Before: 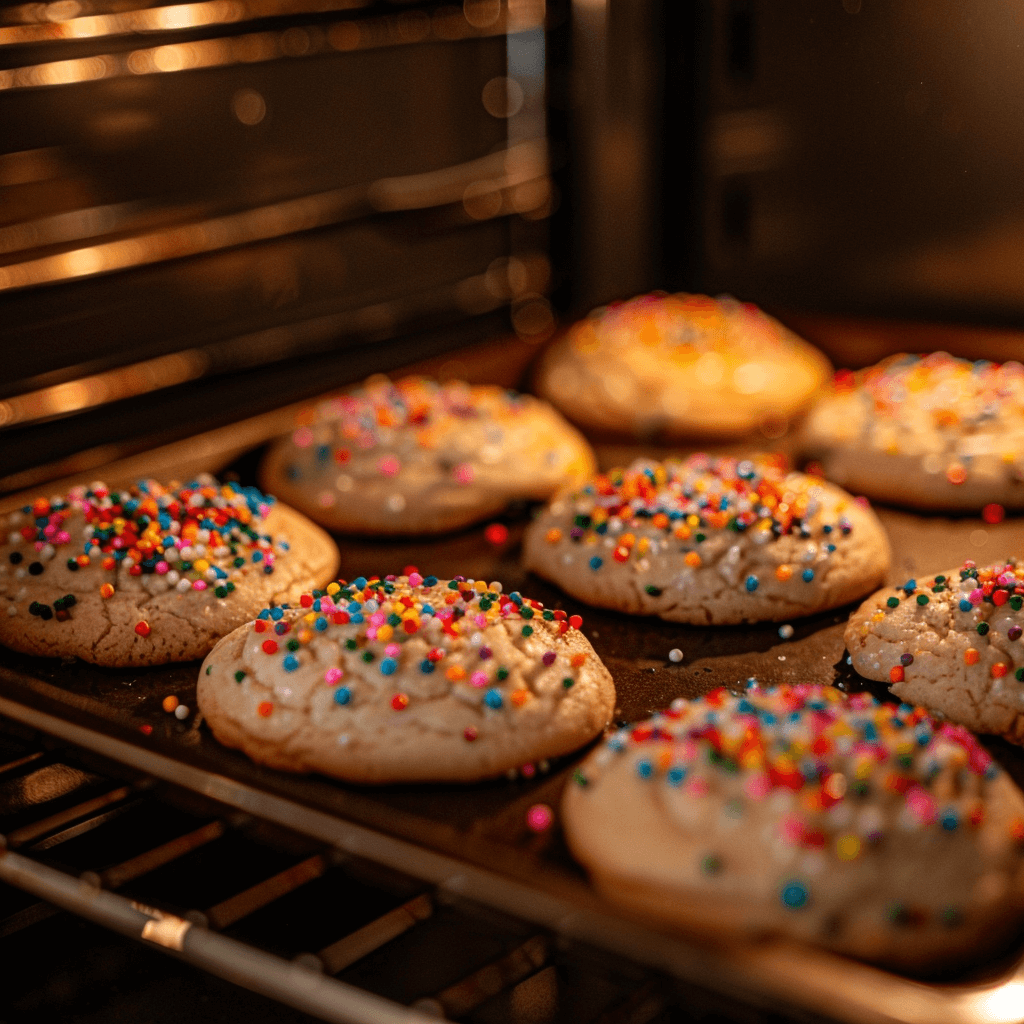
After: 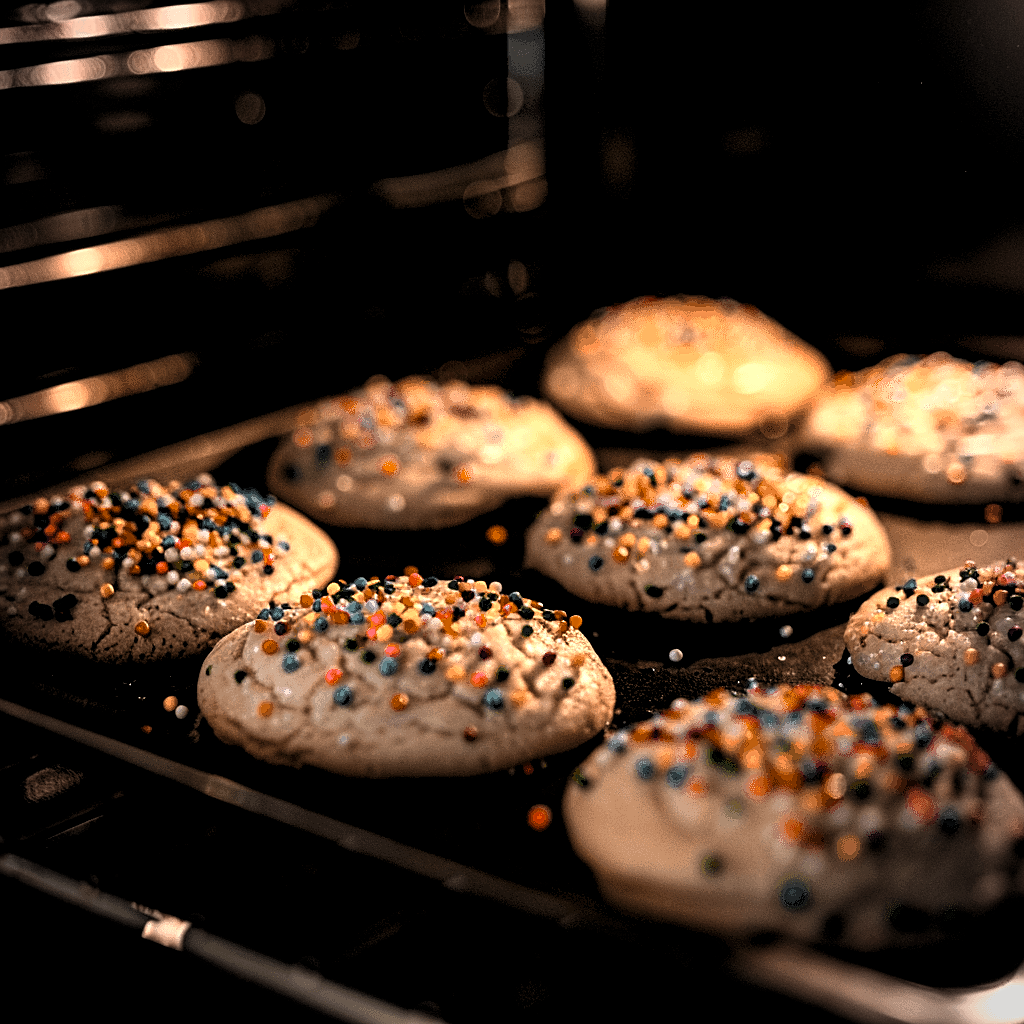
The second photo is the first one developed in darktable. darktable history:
vignetting: automatic ratio true
sharpen: on, module defaults
levels: levels [0.182, 0.542, 0.902]
color zones: curves: ch0 [(0.009, 0.528) (0.136, 0.6) (0.255, 0.586) (0.39, 0.528) (0.522, 0.584) (0.686, 0.736) (0.849, 0.561)]; ch1 [(0.045, 0.781) (0.14, 0.416) (0.257, 0.695) (0.442, 0.032) (0.738, 0.338) (0.818, 0.632) (0.891, 0.741) (1, 0.704)]; ch2 [(0, 0.667) (0.141, 0.52) (0.26, 0.37) (0.474, 0.432) (0.743, 0.286)]
